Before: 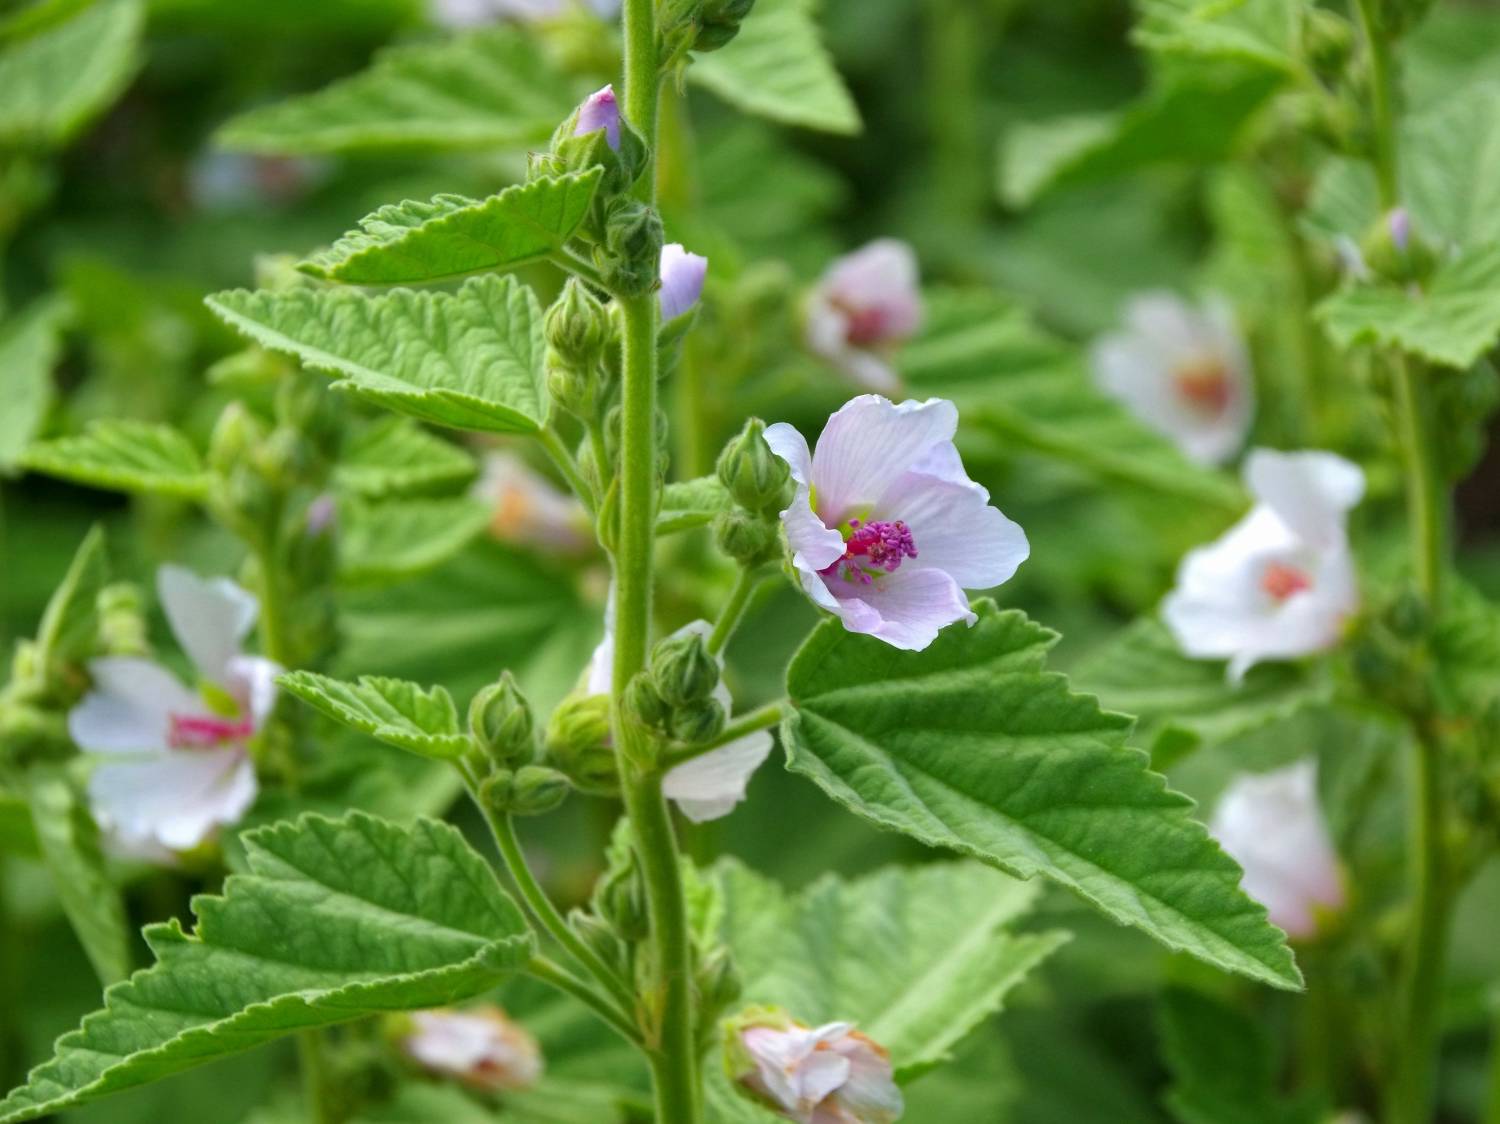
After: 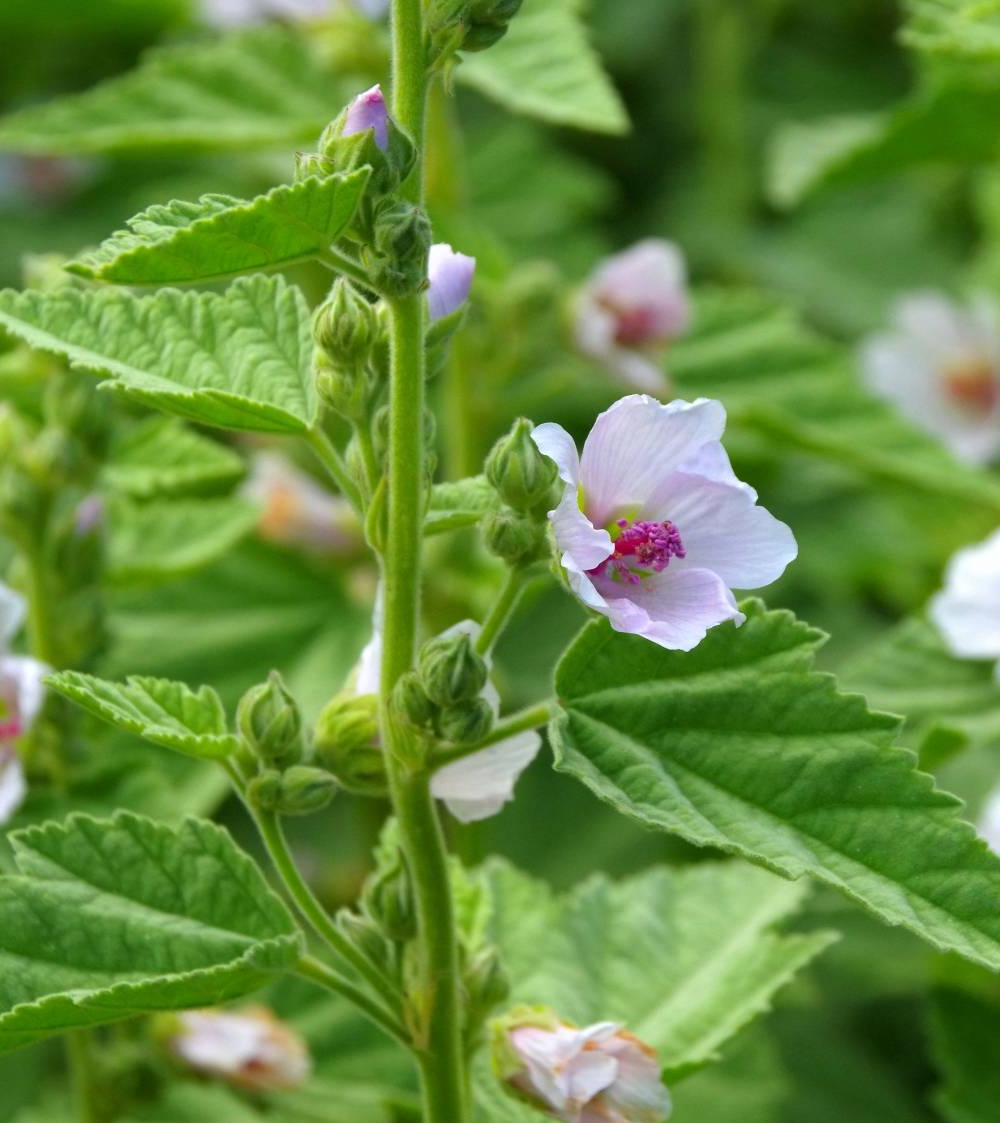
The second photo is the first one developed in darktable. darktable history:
crop and rotate: left 15.546%, right 17.787%
tone equalizer: on, module defaults
